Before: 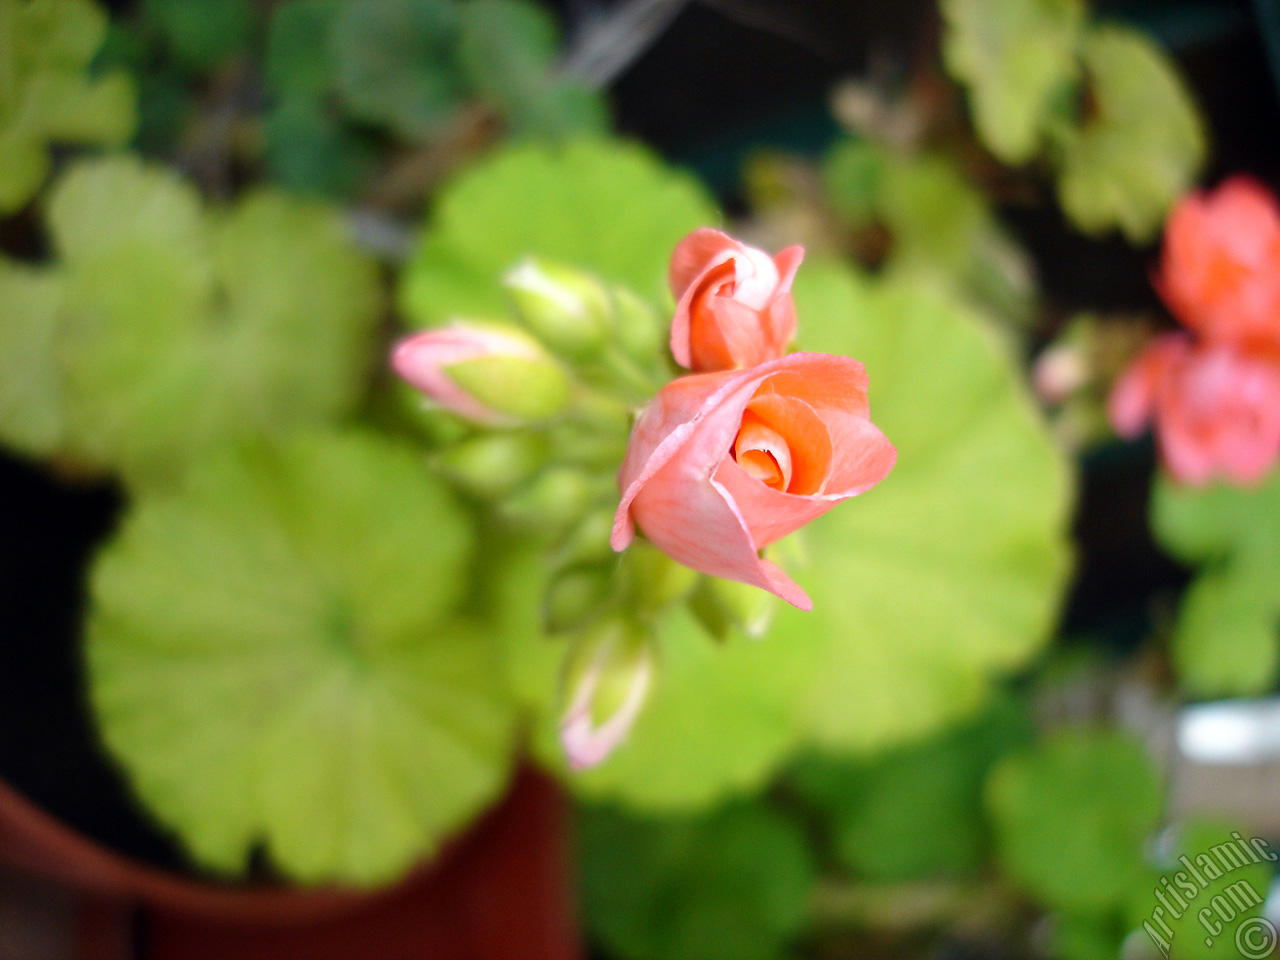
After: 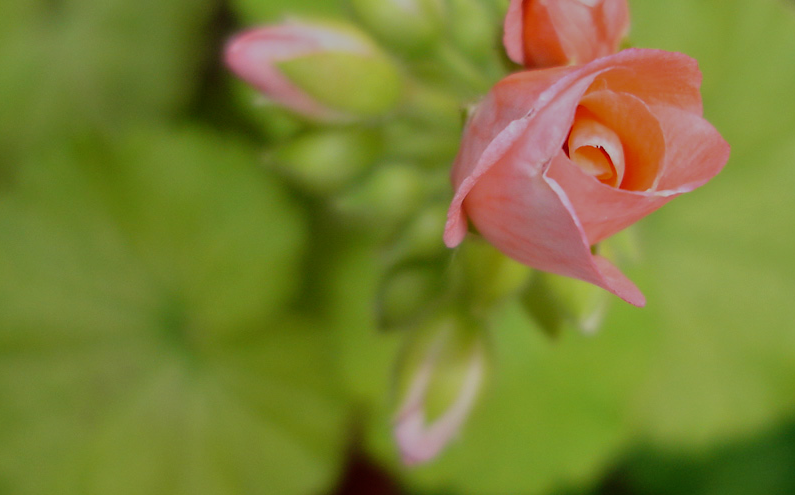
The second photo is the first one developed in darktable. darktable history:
exposure: exposure -1.39 EV, compensate highlight preservation false
tone equalizer: -8 EV 0.006 EV, -7 EV -0.016 EV, -6 EV 0.01 EV, -5 EV 0.035 EV, -4 EV 0.272 EV, -3 EV 0.616 EV, -2 EV 0.587 EV, -1 EV 0.191 EV, +0 EV 0.046 EV
crop: left 13.103%, top 31.671%, right 24.758%, bottom 15.845%
